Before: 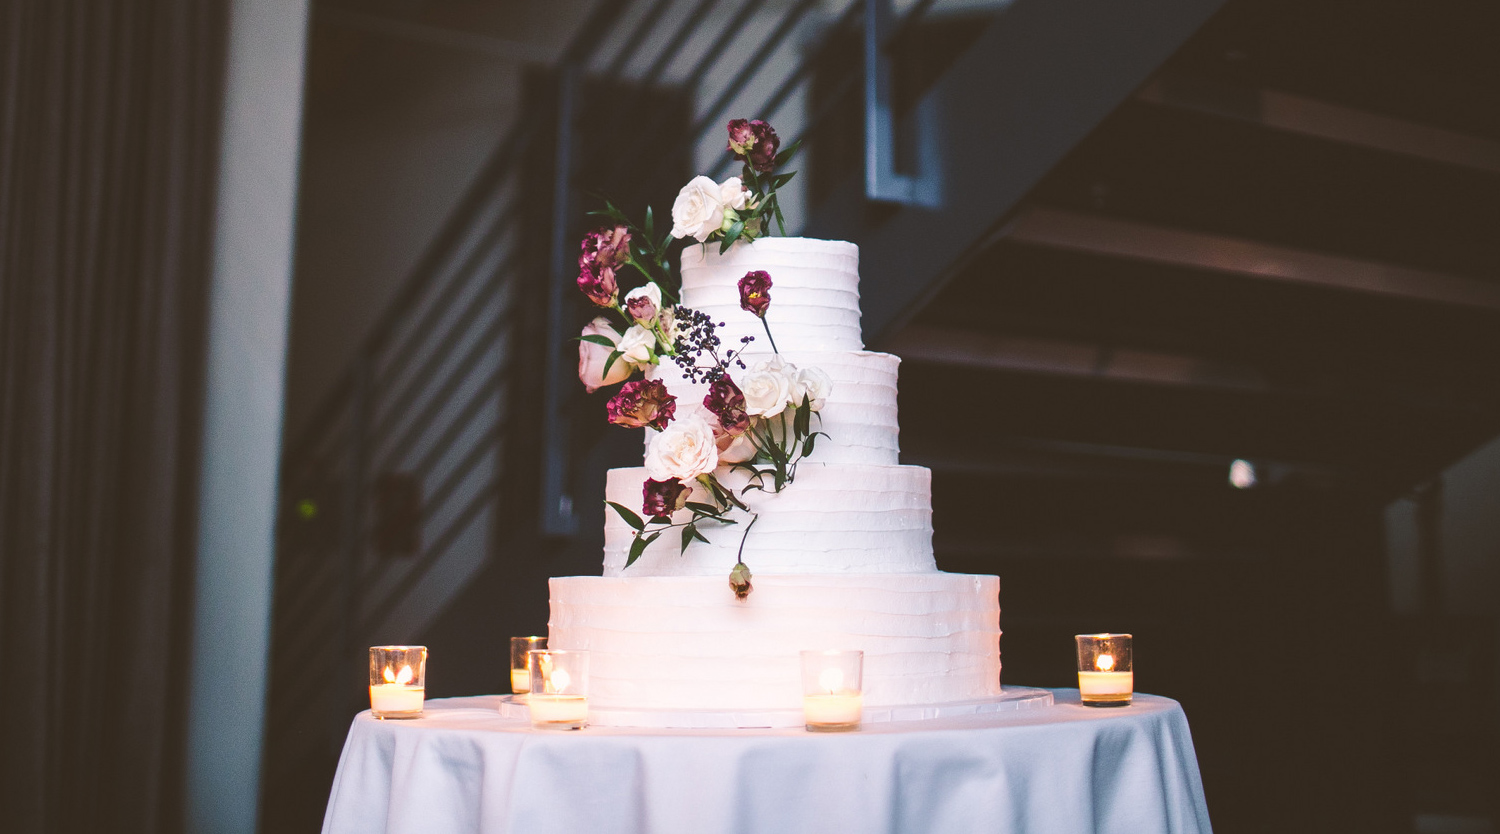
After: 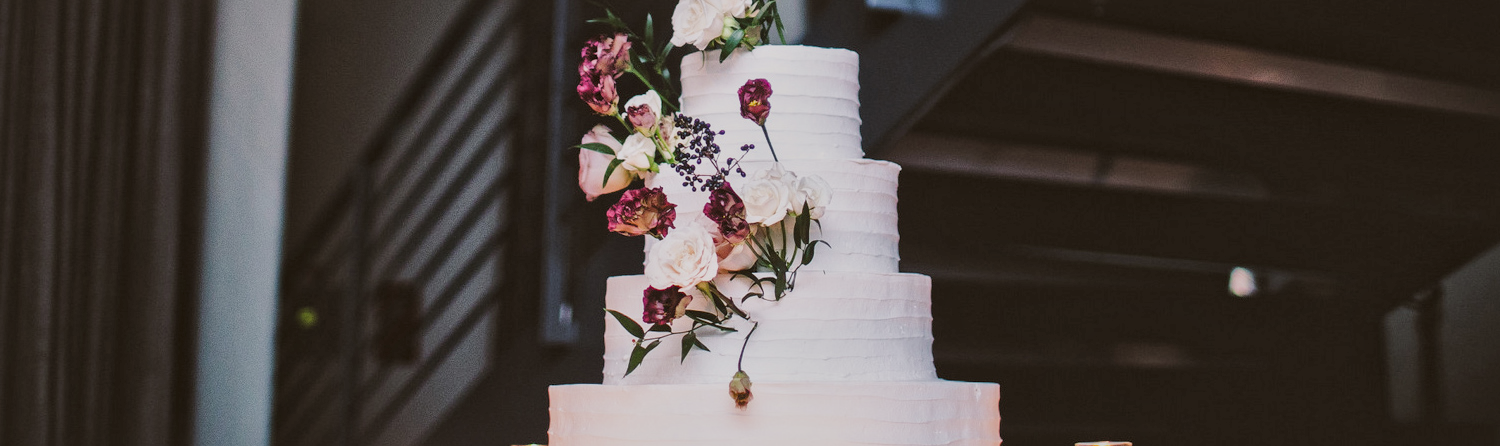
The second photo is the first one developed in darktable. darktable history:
crop and rotate: top 23.043%, bottom 23.437%
filmic rgb: black relative exposure -7.32 EV, white relative exposure 5.09 EV, hardness 3.2
local contrast: mode bilateral grid, contrast 20, coarseness 19, detail 163%, midtone range 0.2
